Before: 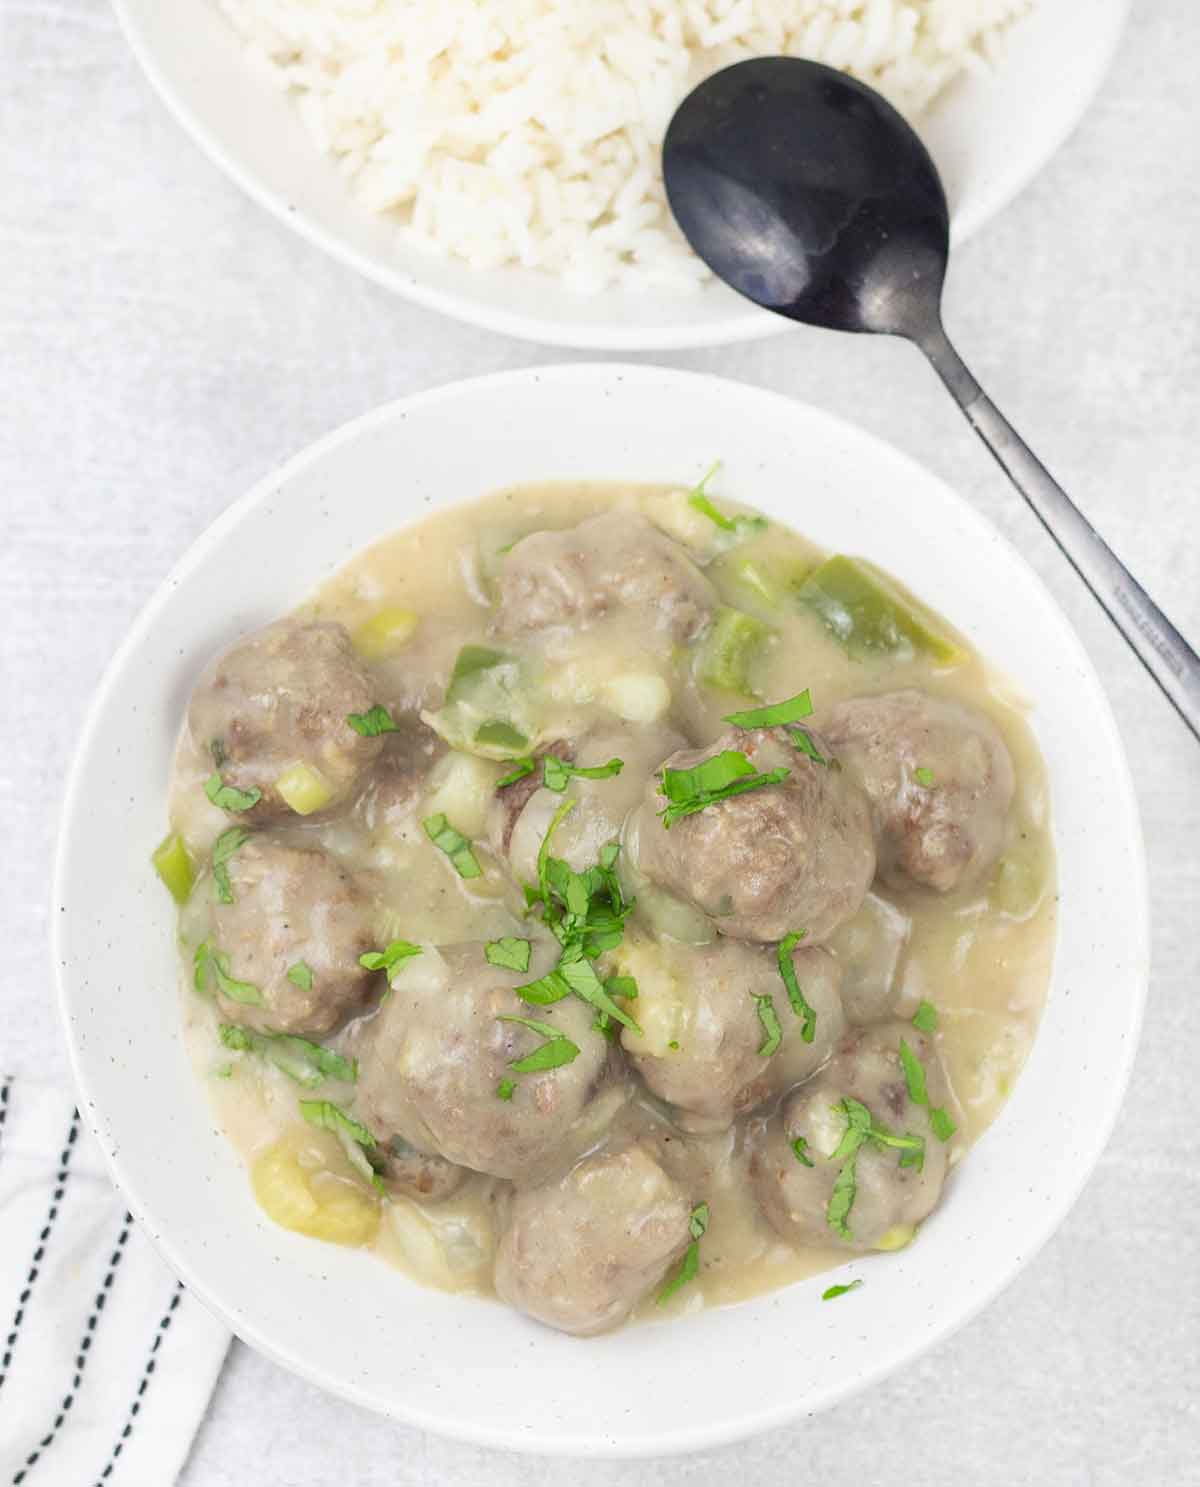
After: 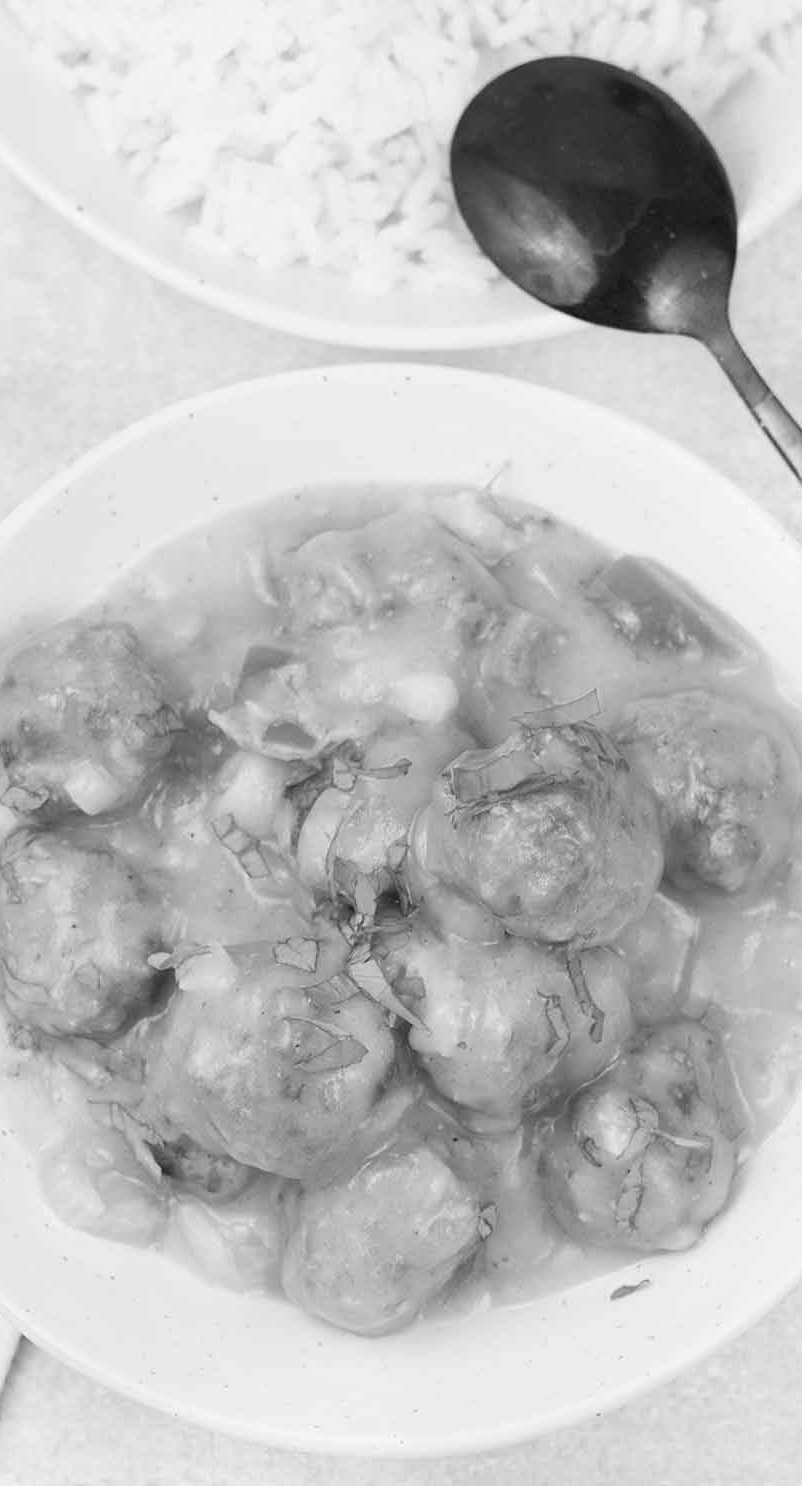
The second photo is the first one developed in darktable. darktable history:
crop and rotate: left 17.732%, right 15.423%
white balance: emerald 1
monochrome: a 32, b 64, size 2.3
